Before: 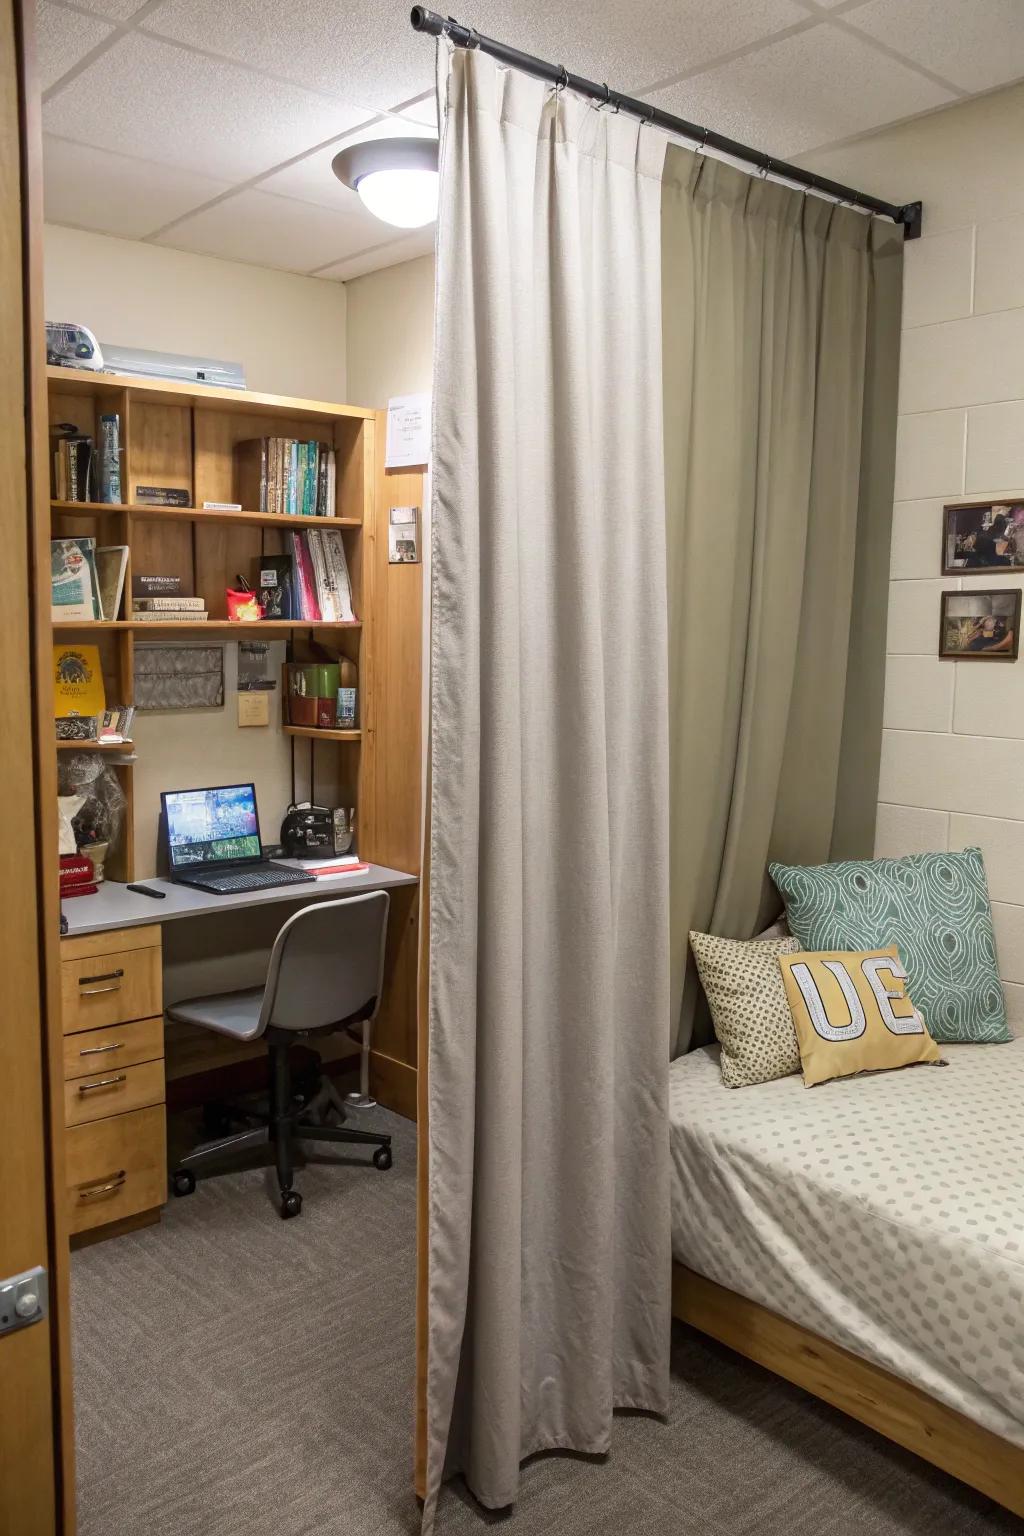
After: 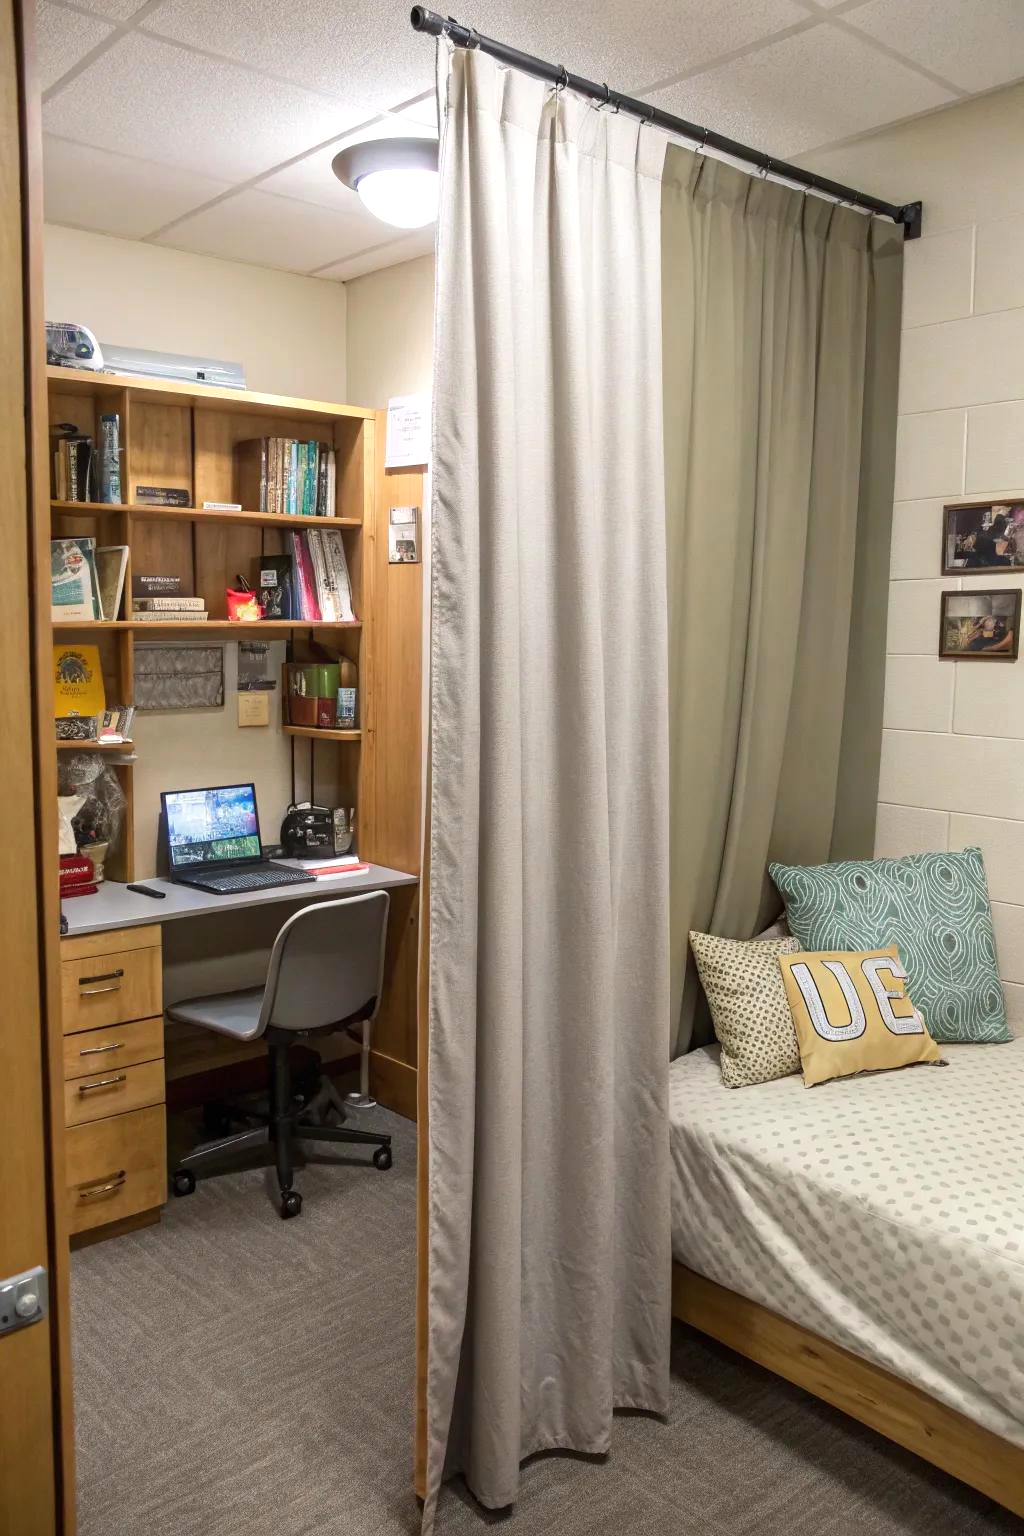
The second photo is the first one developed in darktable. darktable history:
exposure: exposure 0.208 EV, compensate highlight preservation false
